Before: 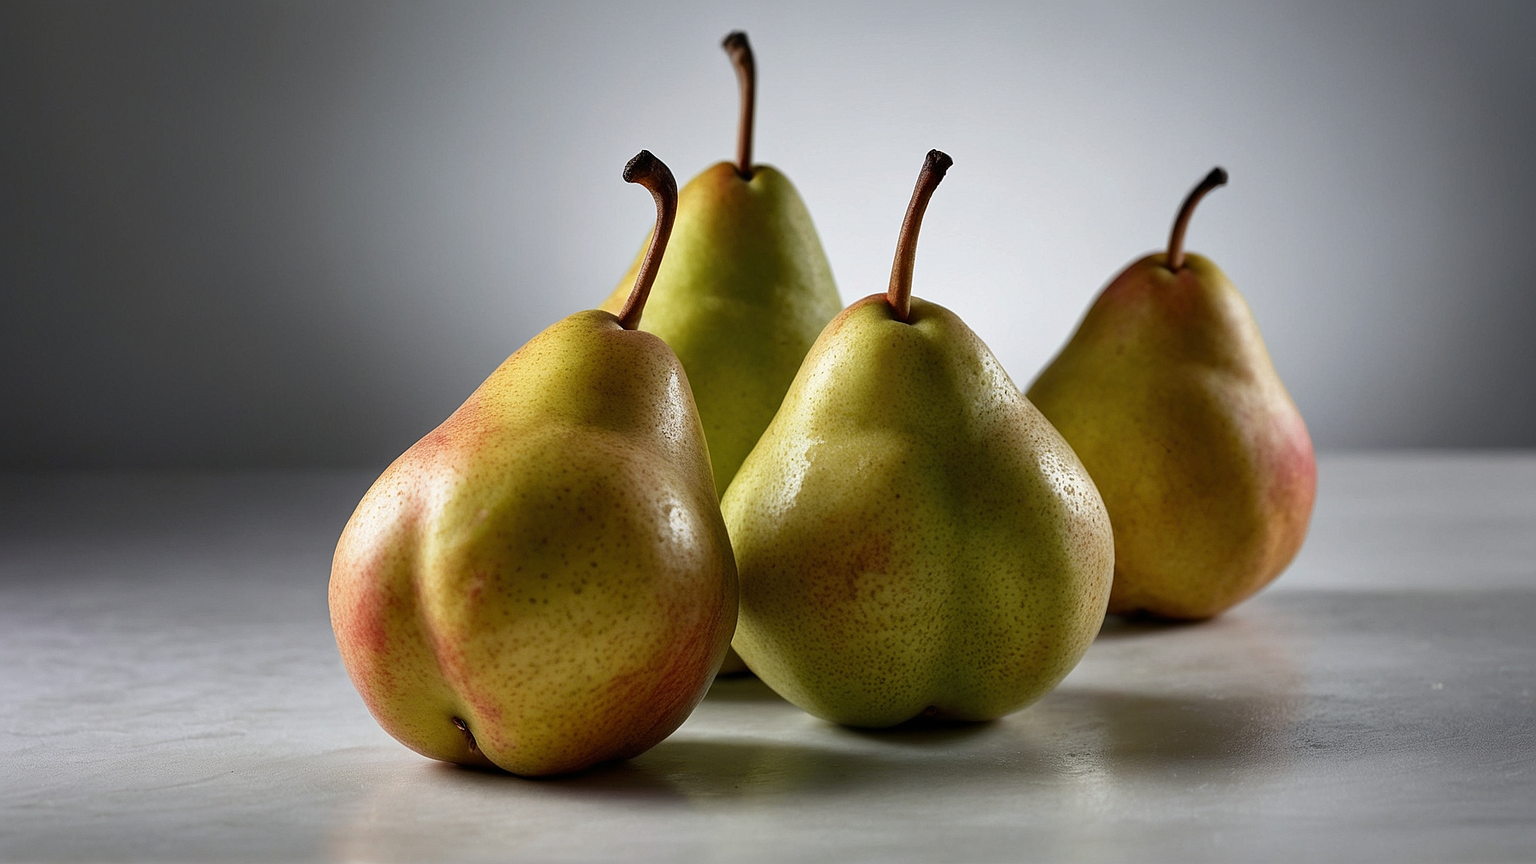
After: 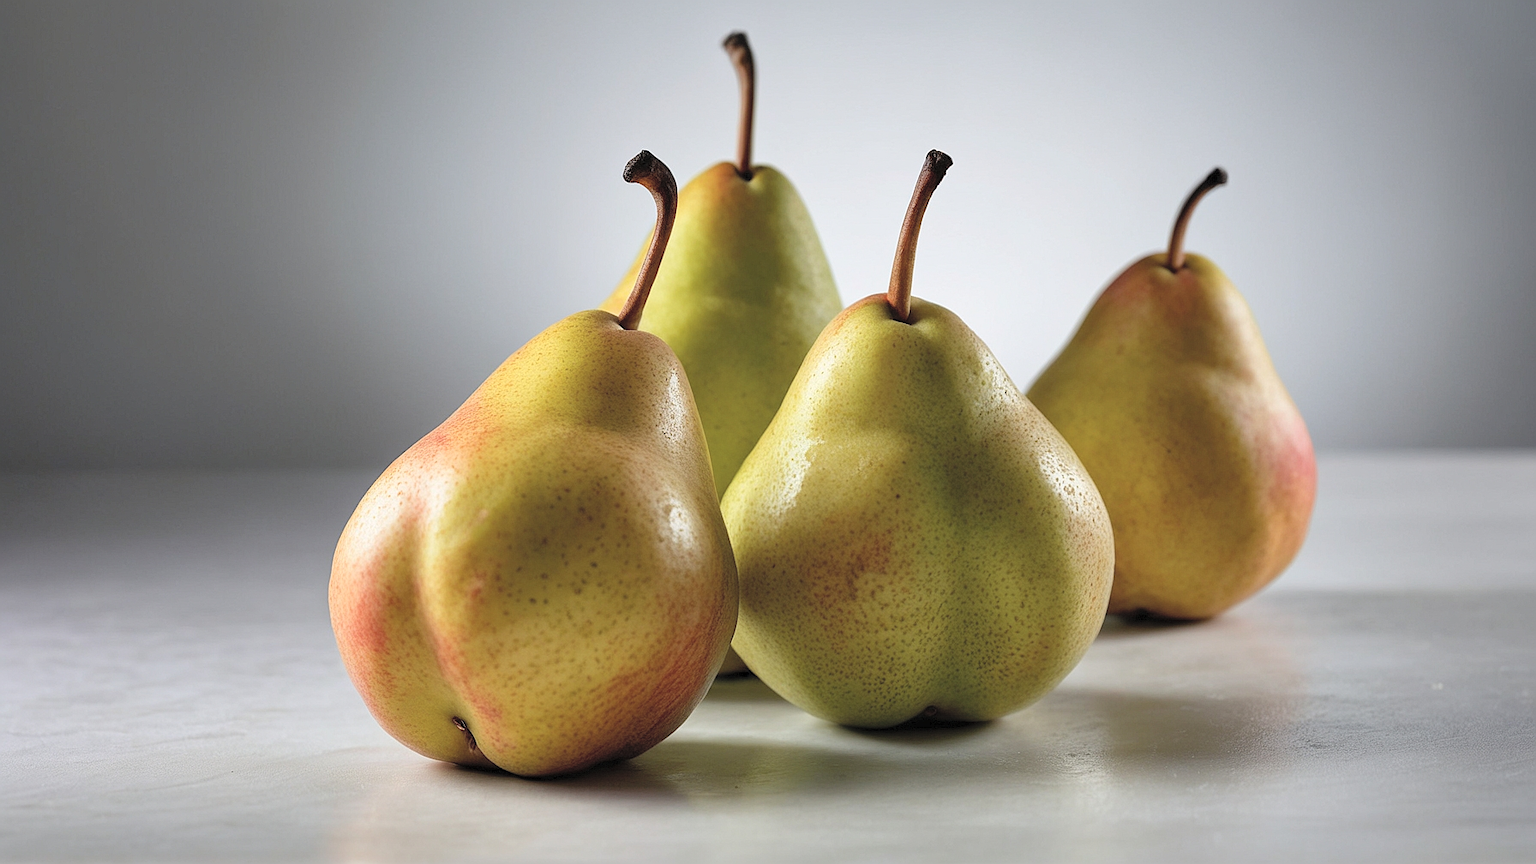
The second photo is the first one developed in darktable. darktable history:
contrast brightness saturation: brightness 0.272
